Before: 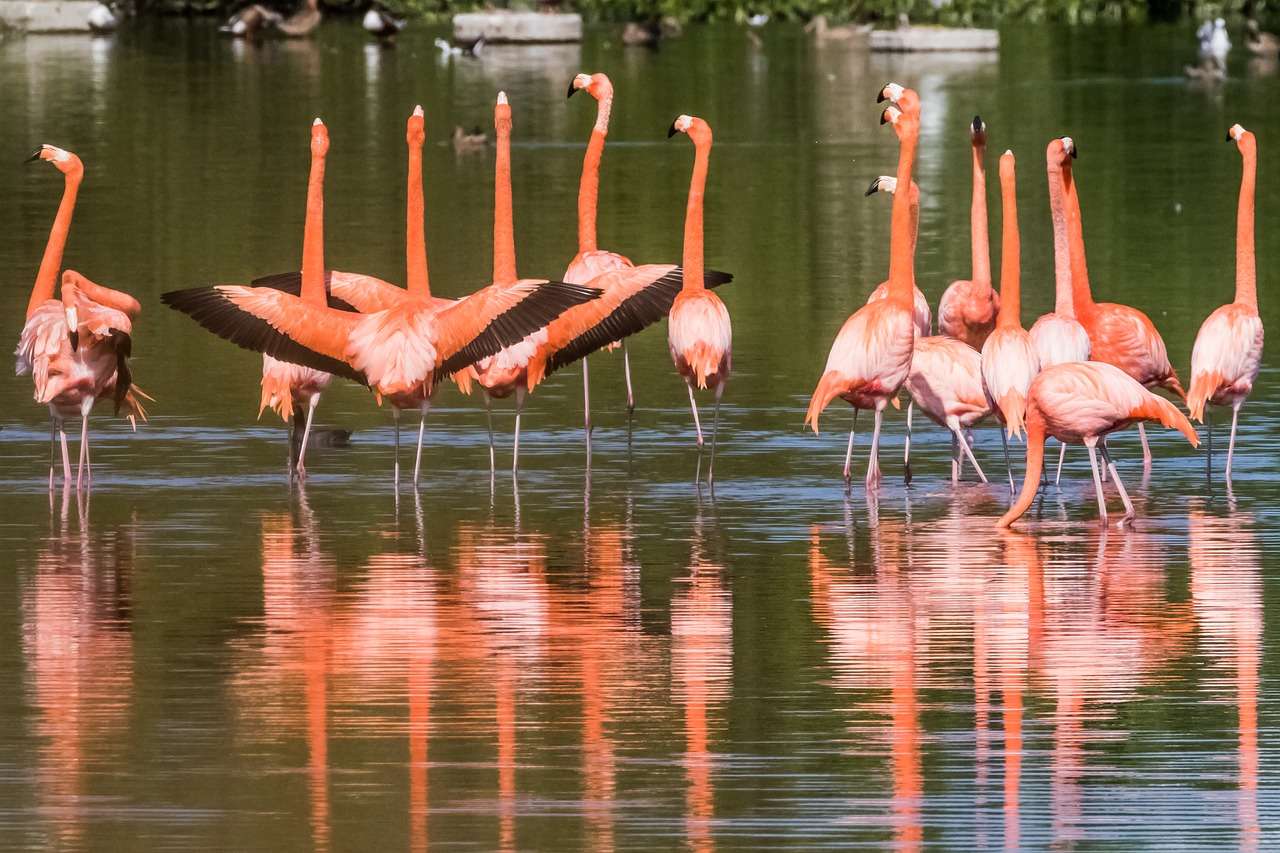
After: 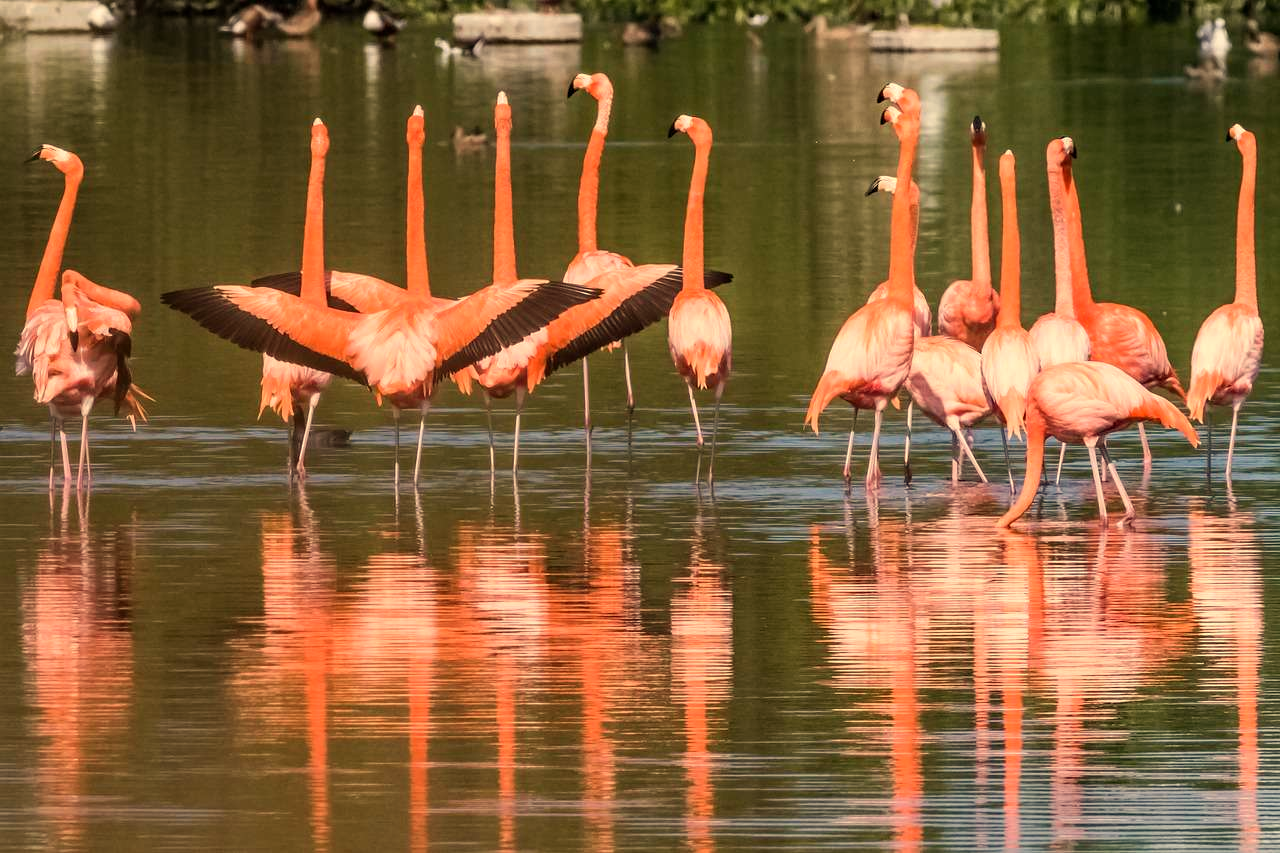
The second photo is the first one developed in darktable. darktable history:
haze removal: strength 0.1, compatibility mode true, adaptive false
white balance: red 1.123, blue 0.83
